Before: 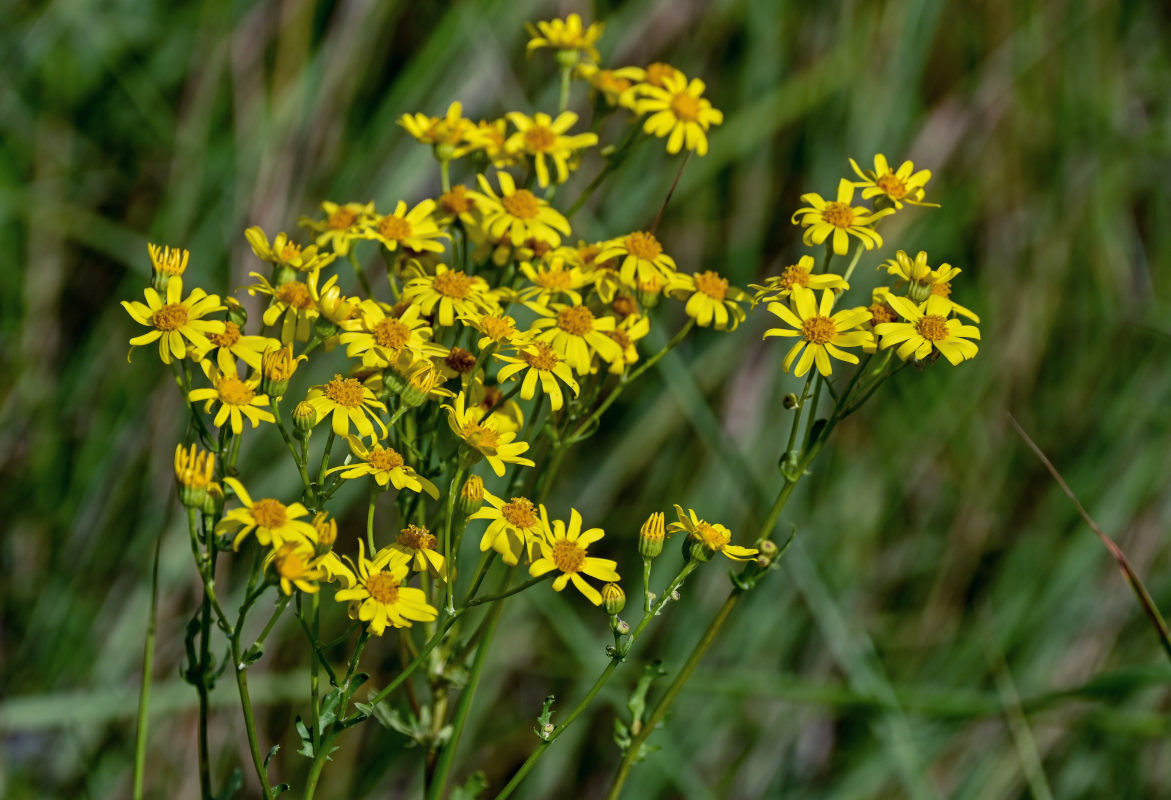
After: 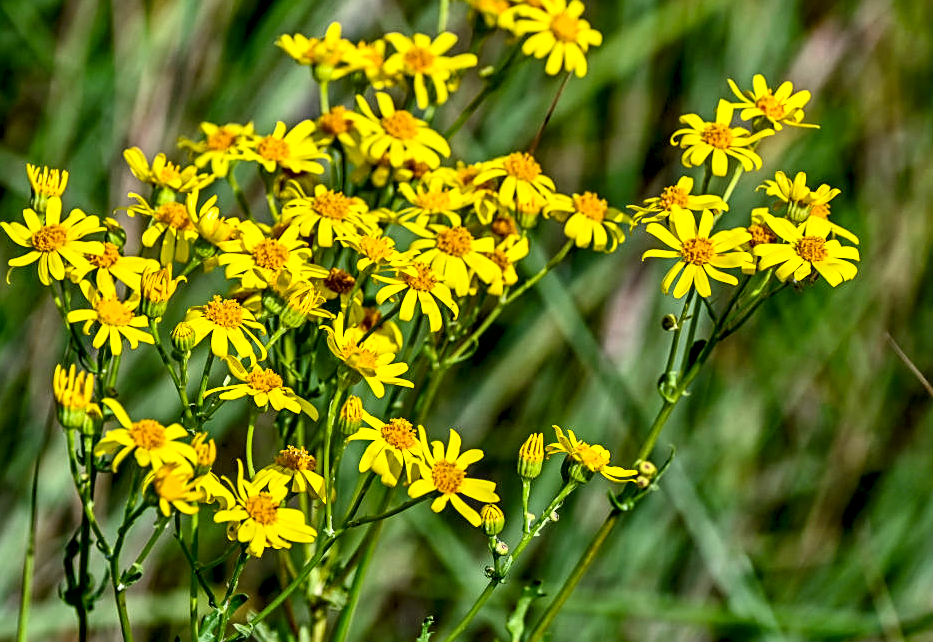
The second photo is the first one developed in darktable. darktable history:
sharpen: on, module defaults
crop and rotate: left 10.368%, top 10.07%, right 9.906%, bottom 9.666%
local contrast: on, module defaults
contrast brightness saturation: contrast 0.243, brightness 0.244, saturation 0.384
contrast equalizer: y [[0.531, 0.548, 0.559, 0.557, 0.544, 0.527], [0.5 ×6], [0.5 ×6], [0 ×6], [0 ×6]]
